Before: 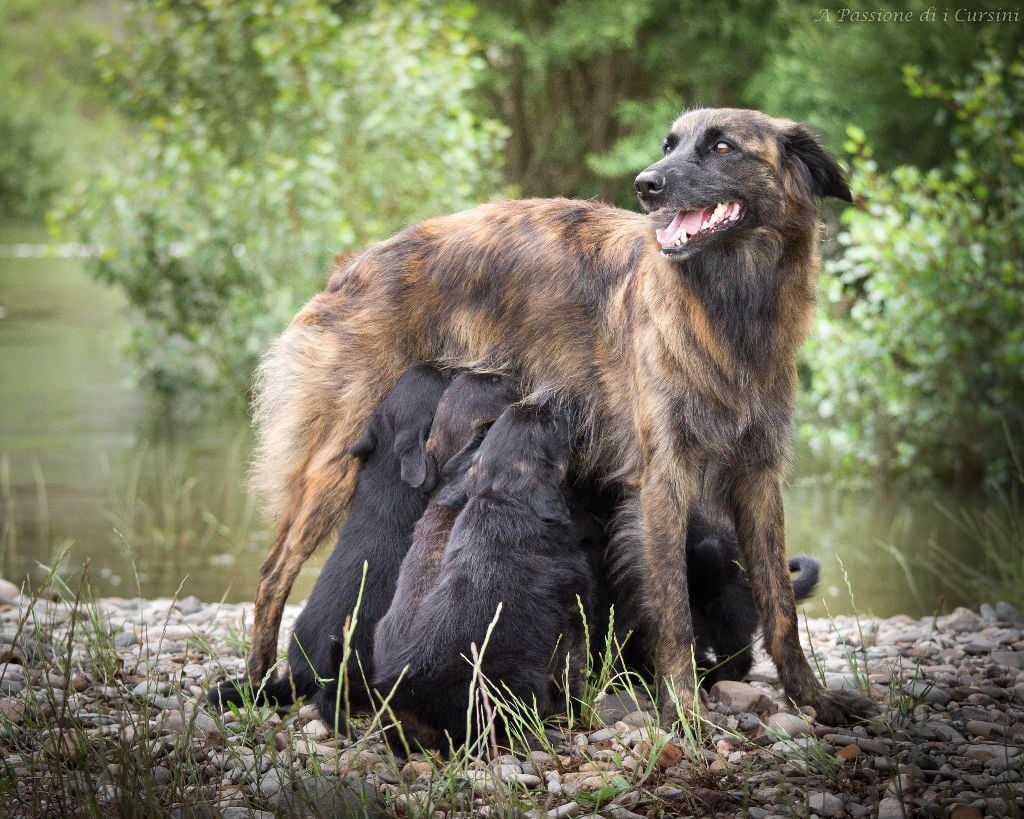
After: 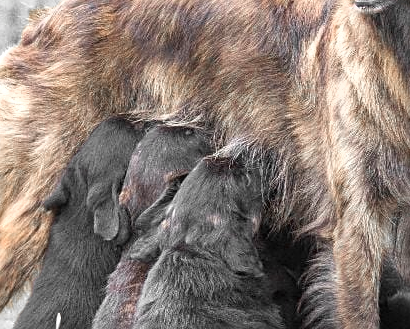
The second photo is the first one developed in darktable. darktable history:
crop: left 30.003%, top 30.268%, right 29.91%, bottom 29.471%
color zones: curves: ch0 [(0, 0.497) (0.096, 0.361) (0.221, 0.538) (0.429, 0.5) (0.571, 0.5) (0.714, 0.5) (0.857, 0.5) (1, 0.497)]; ch1 [(0, 0.5) (0.143, 0.5) (0.257, -0.002) (0.429, 0.04) (0.571, -0.001) (0.714, -0.015) (0.857, 0.024) (1, 0.5)]
sharpen: on, module defaults
exposure: exposure 0.484 EV, compensate highlight preservation false
local contrast: detail 109%
shadows and highlights: shadows 29.71, highlights -30.32, low approximation 0.01, soften with gaussian
